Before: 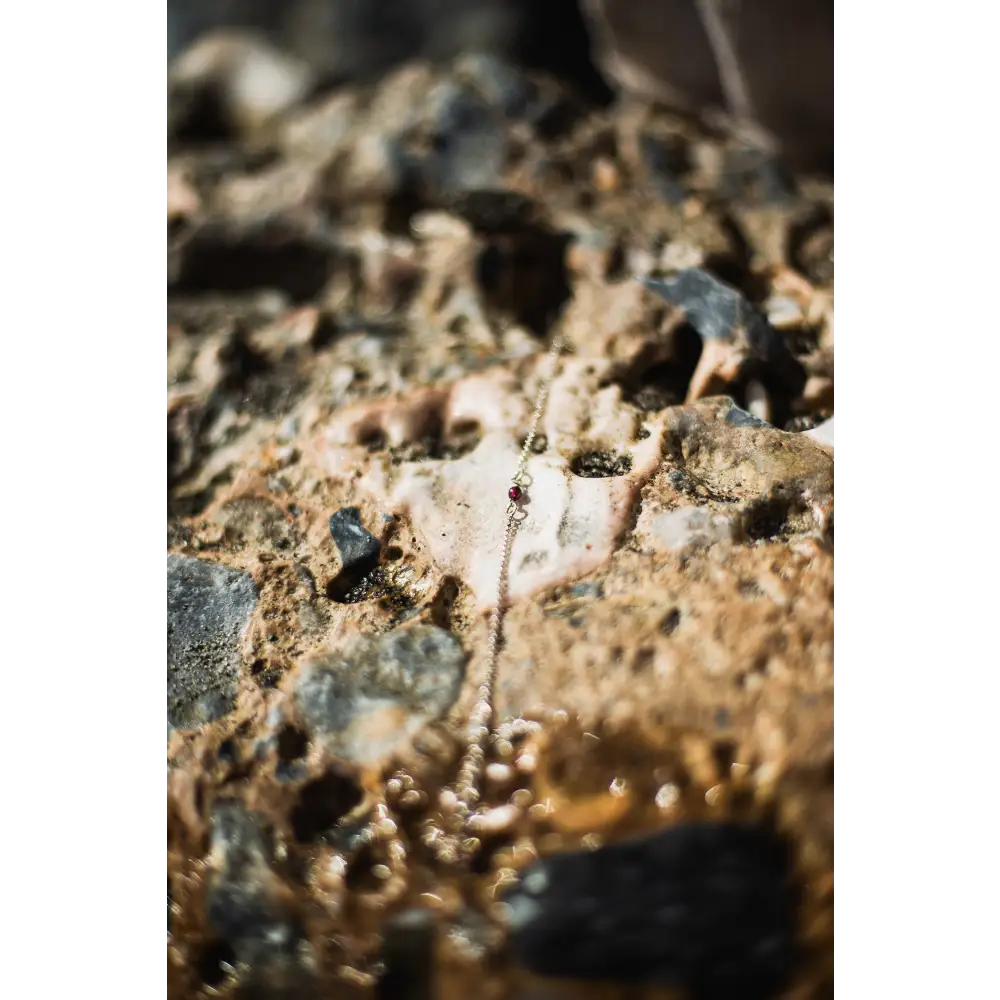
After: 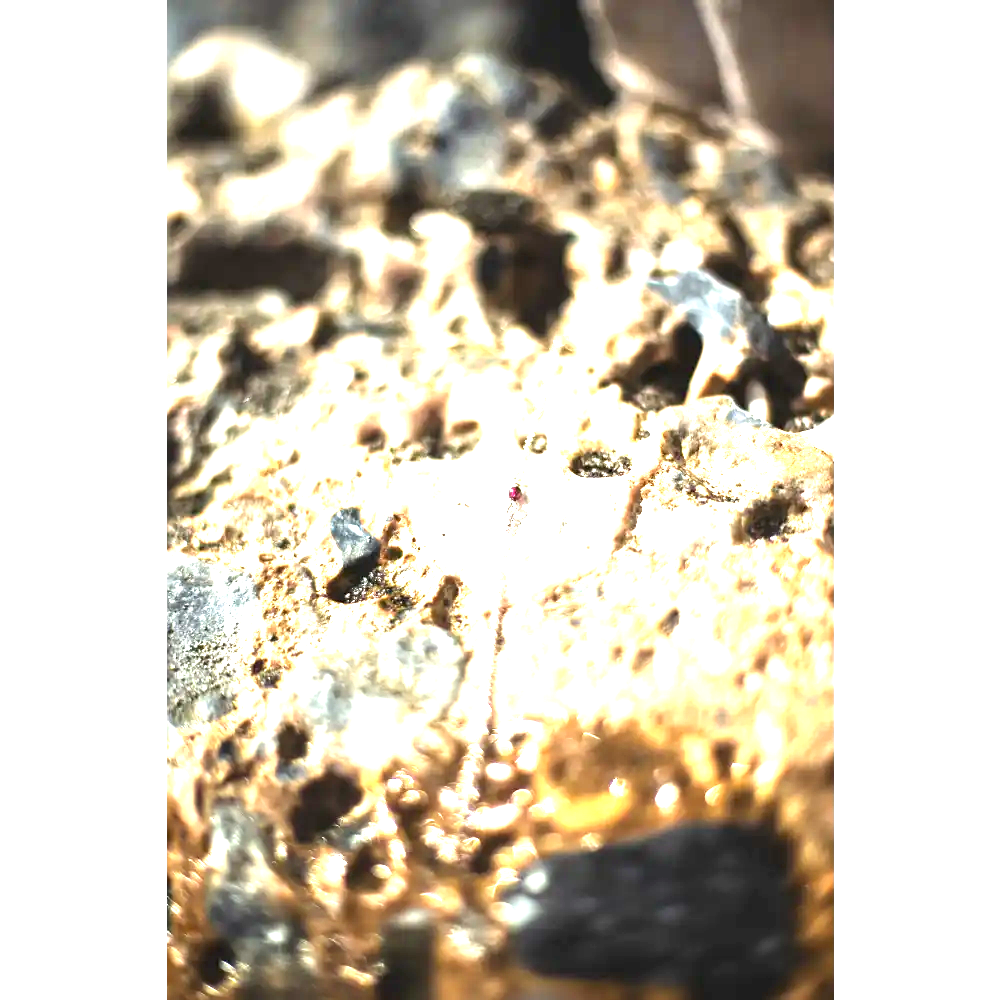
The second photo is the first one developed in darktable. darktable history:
exposure: black level correction 0, exposure 2.413 EV, compensate highlight preservation false
